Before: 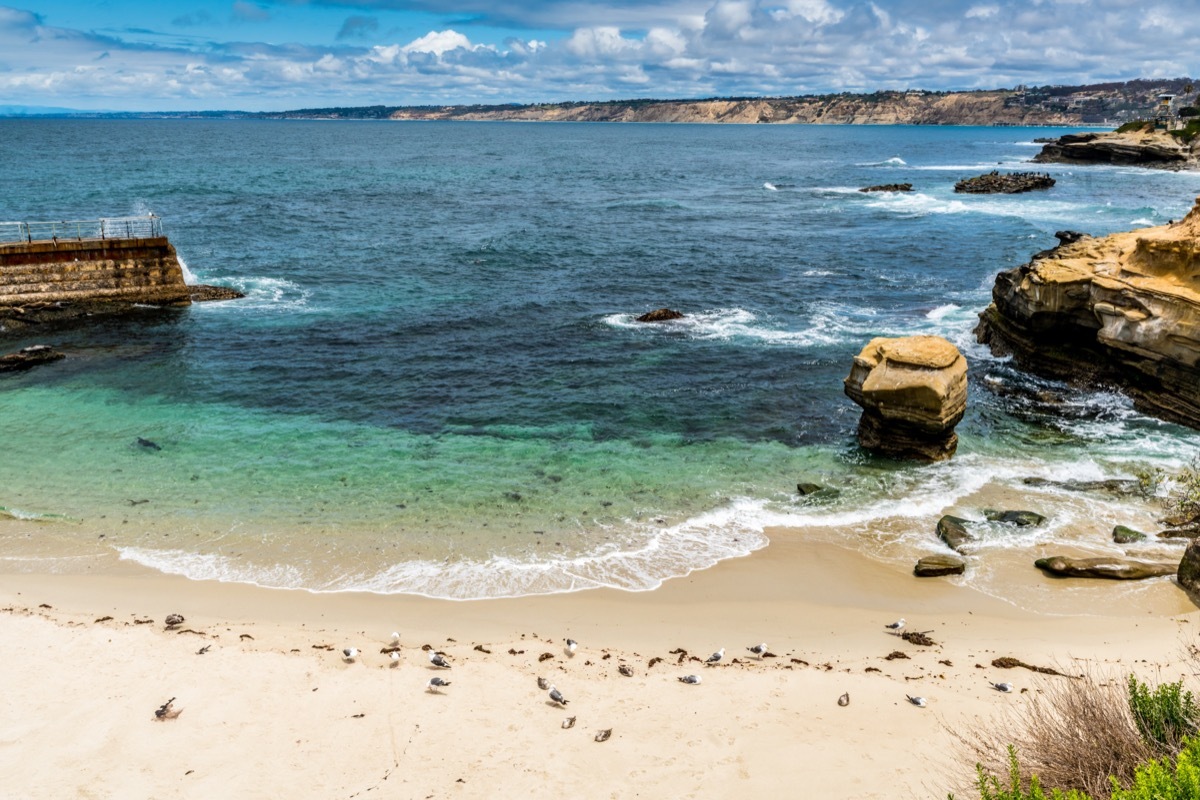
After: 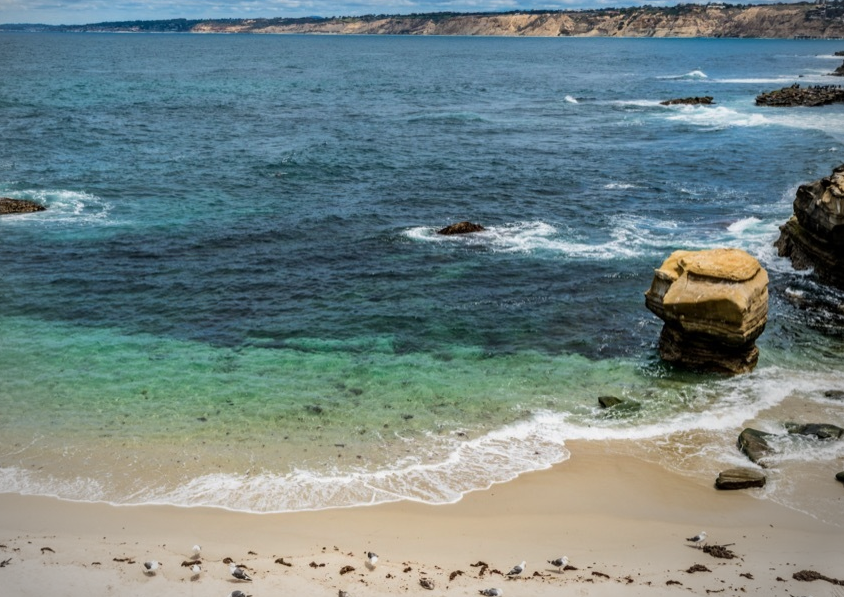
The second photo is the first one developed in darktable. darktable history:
vignetting: center (-0.051, -0.356)
crop and rotate: left 16.62%, top 10.932%, right 13.009%, bottom 14.429%
exposure: exposure -0.175 EV, compensate highlight preservation false
